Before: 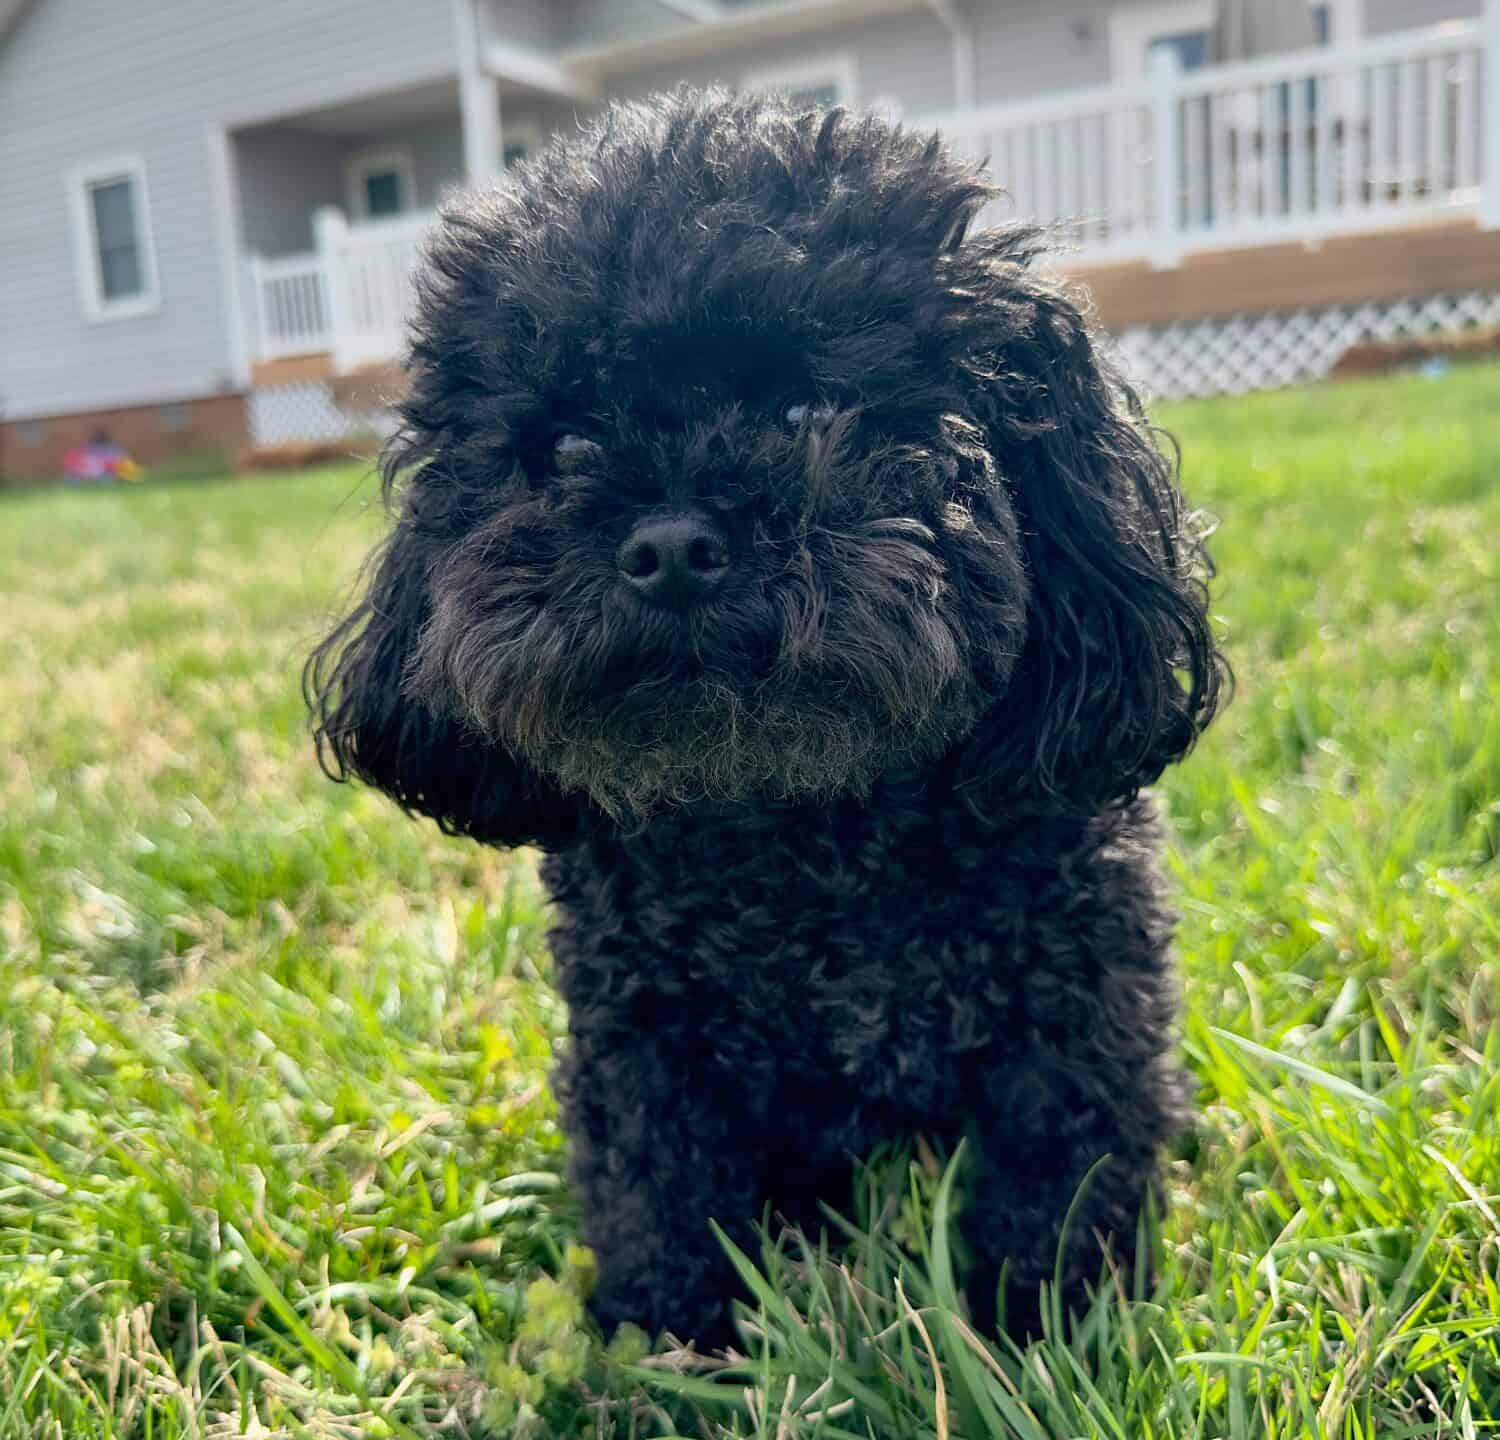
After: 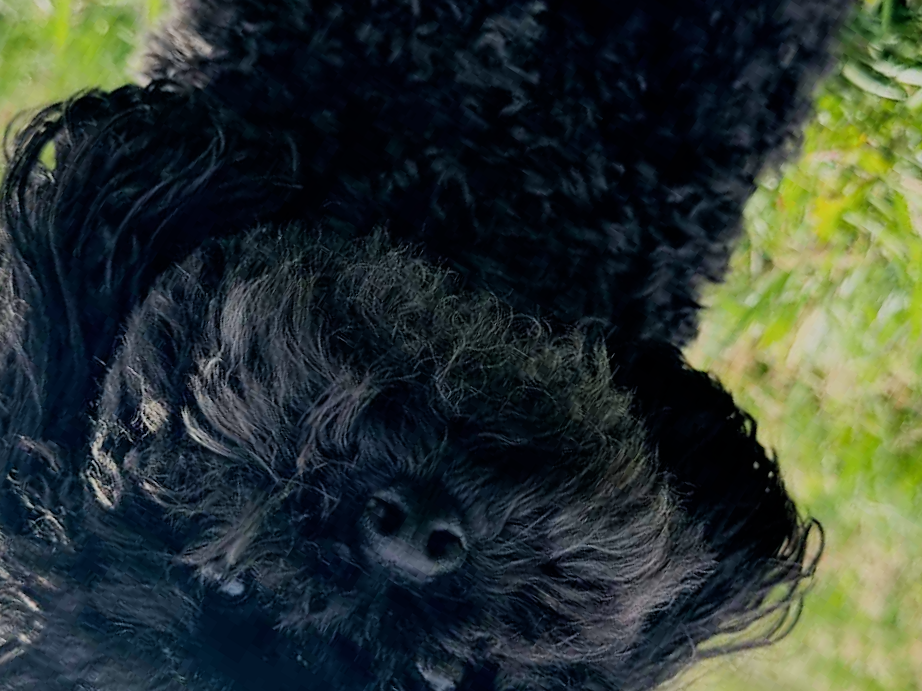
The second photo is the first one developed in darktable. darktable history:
crop and rotate: angle 147.61°, left 9.184%, top 15.569%, right 4.566%, bottom 17.071%
filmic rgb: black relative exposure -7.17 EV, white relative exposure 5.36 EV, hardness 3.02
exposure: black level correction 0, compensate highlight preservation false
